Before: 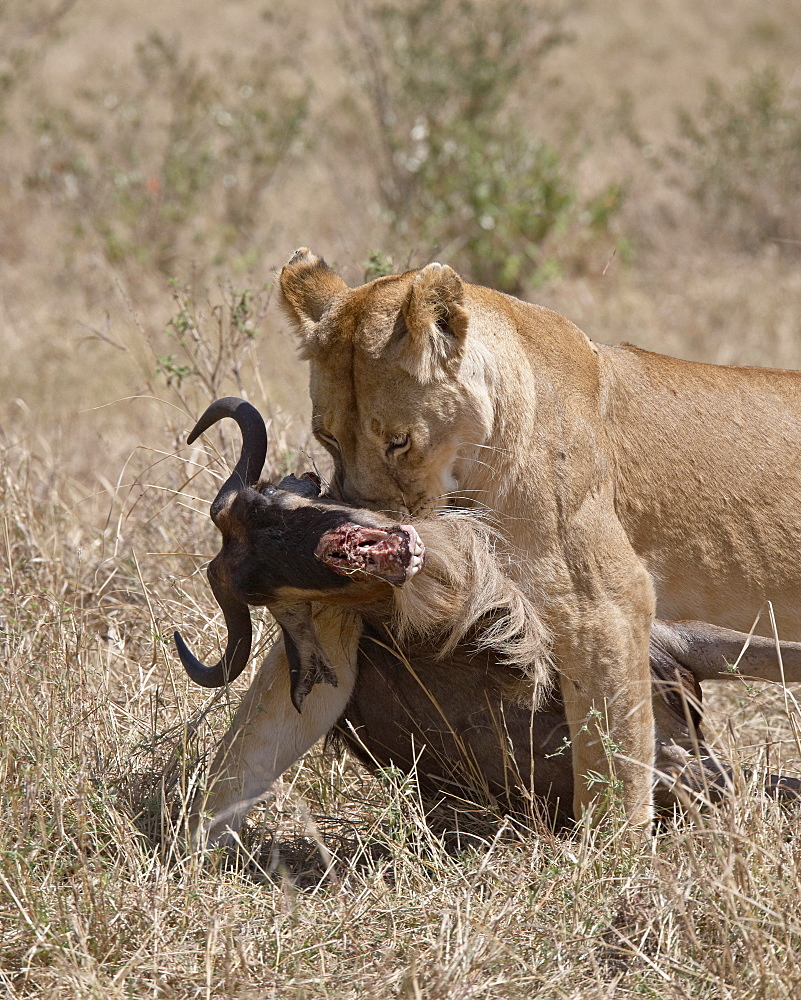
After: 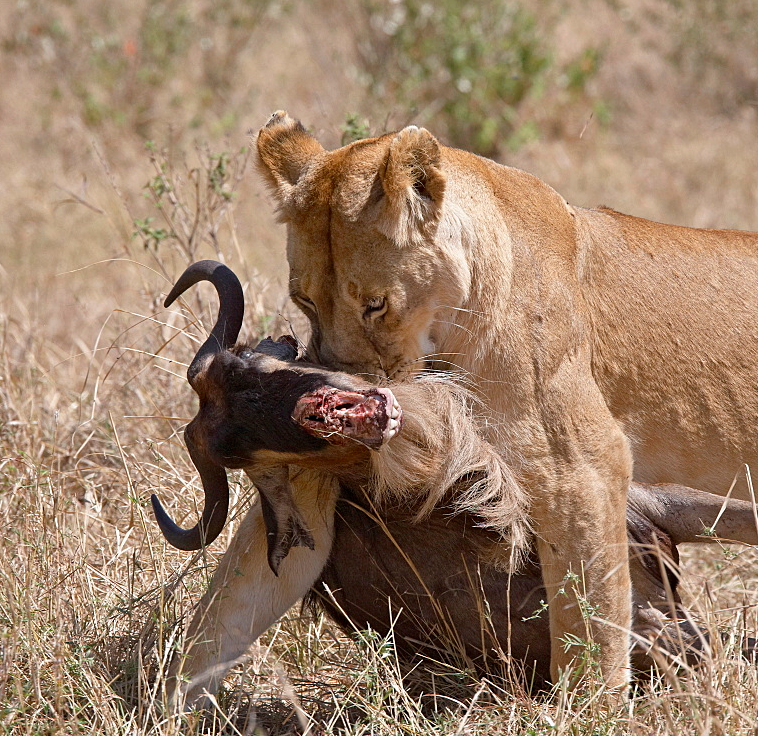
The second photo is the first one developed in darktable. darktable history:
crop and rotate: left 2.896%, top 13.726%, right 2.377%, bottom 12.627%
